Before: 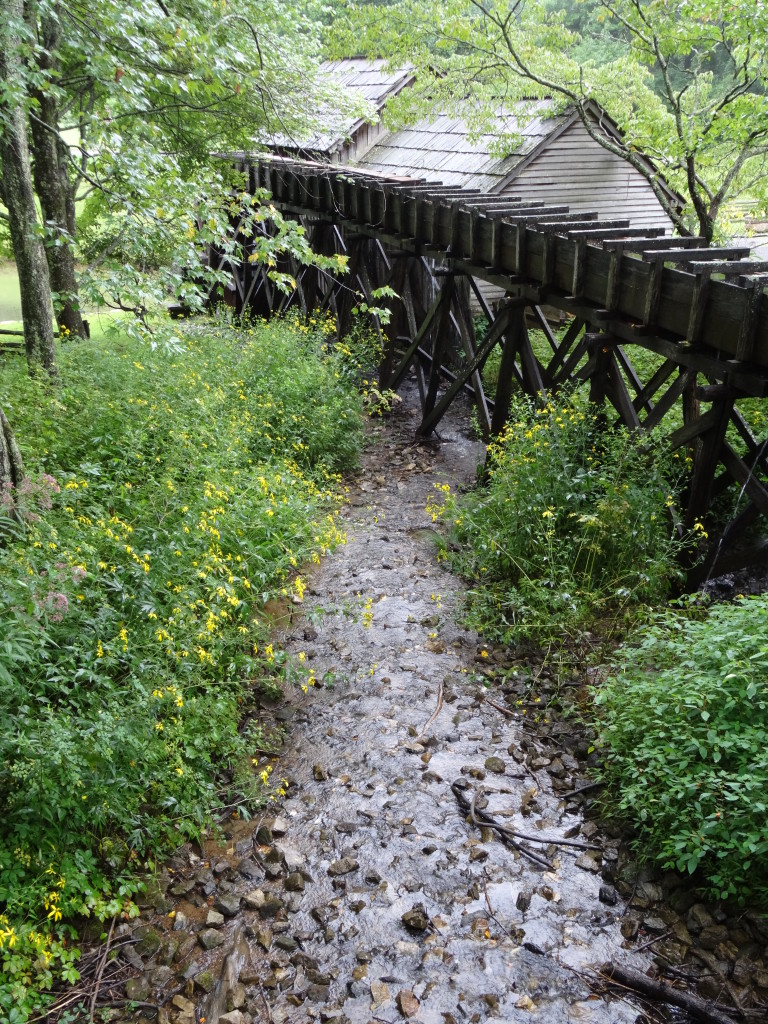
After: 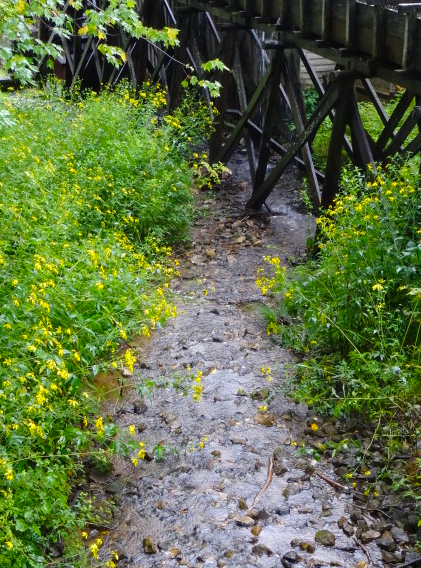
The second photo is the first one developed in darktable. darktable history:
velvia: strength 32.08%, mid-tones bias 0.203
color balance rgb: shadows lift › chroma 2.06%, shadows lift › hue 249.08°, perceptual saturation grading › global saturation 0.507%, perceptual saturation grading › mid-tones 11.297%, perceptual brilliance grading › global brilliance 1.878%, perceptual brilliance grading › highlights -3.955%
crop and rotate: left 22.205%, top 22.191%, right 22.952%, bottom 22.282%
tone equalizer: edges refinement/feathering 500, mask exposure compensation -1.57 EV, preserve details no
